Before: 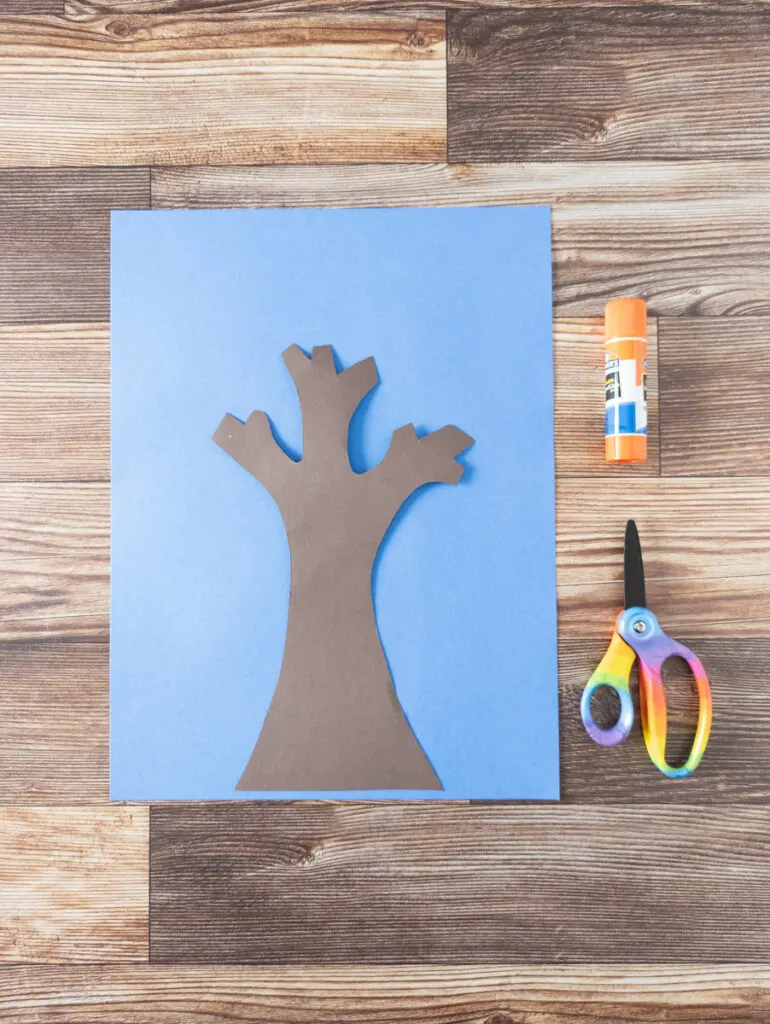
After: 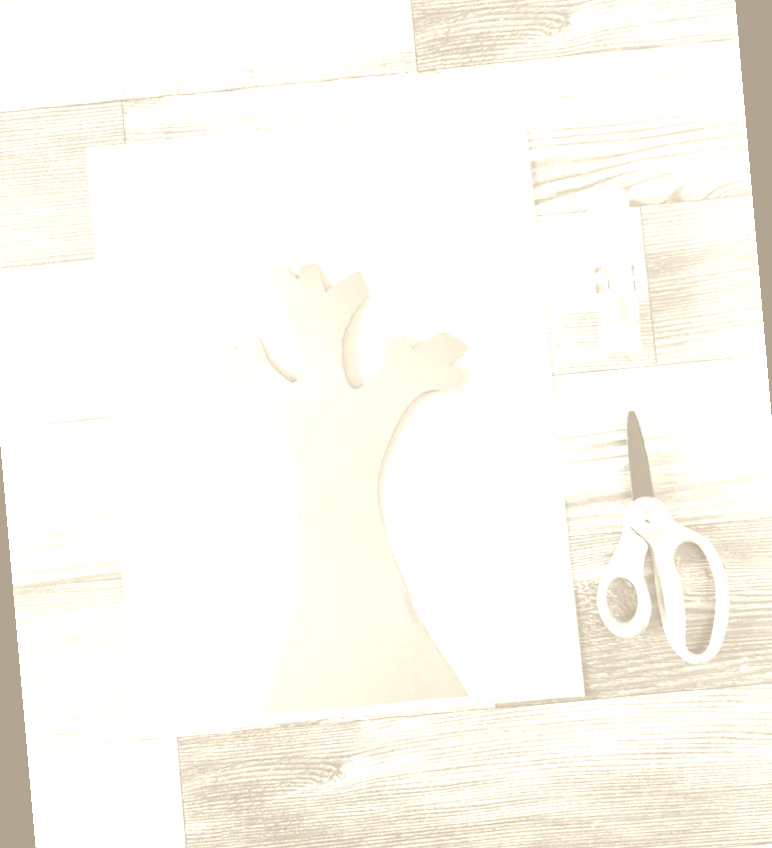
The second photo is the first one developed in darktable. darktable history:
rotate and perspective: rotation -5°, crop left 0.05, crop right 0.952, crop top 0.11, crop bottom 0.89
tone equalizer: -8 EV -0.75 EV, -7 EV -0.7 EV, -6 EV -0.6 EV, -5 EV -0.4 EV, -3 EV 0.4 EV, -2 EV 0.6 EV, -1 EV 0.7 EV, +0 EV 0.75 EV, edges refinement/feathering 500, mask exposure compensation -1.57 EV, preserve details no
colorize: hue 36°, saturation 71%, lightness 80.79%
